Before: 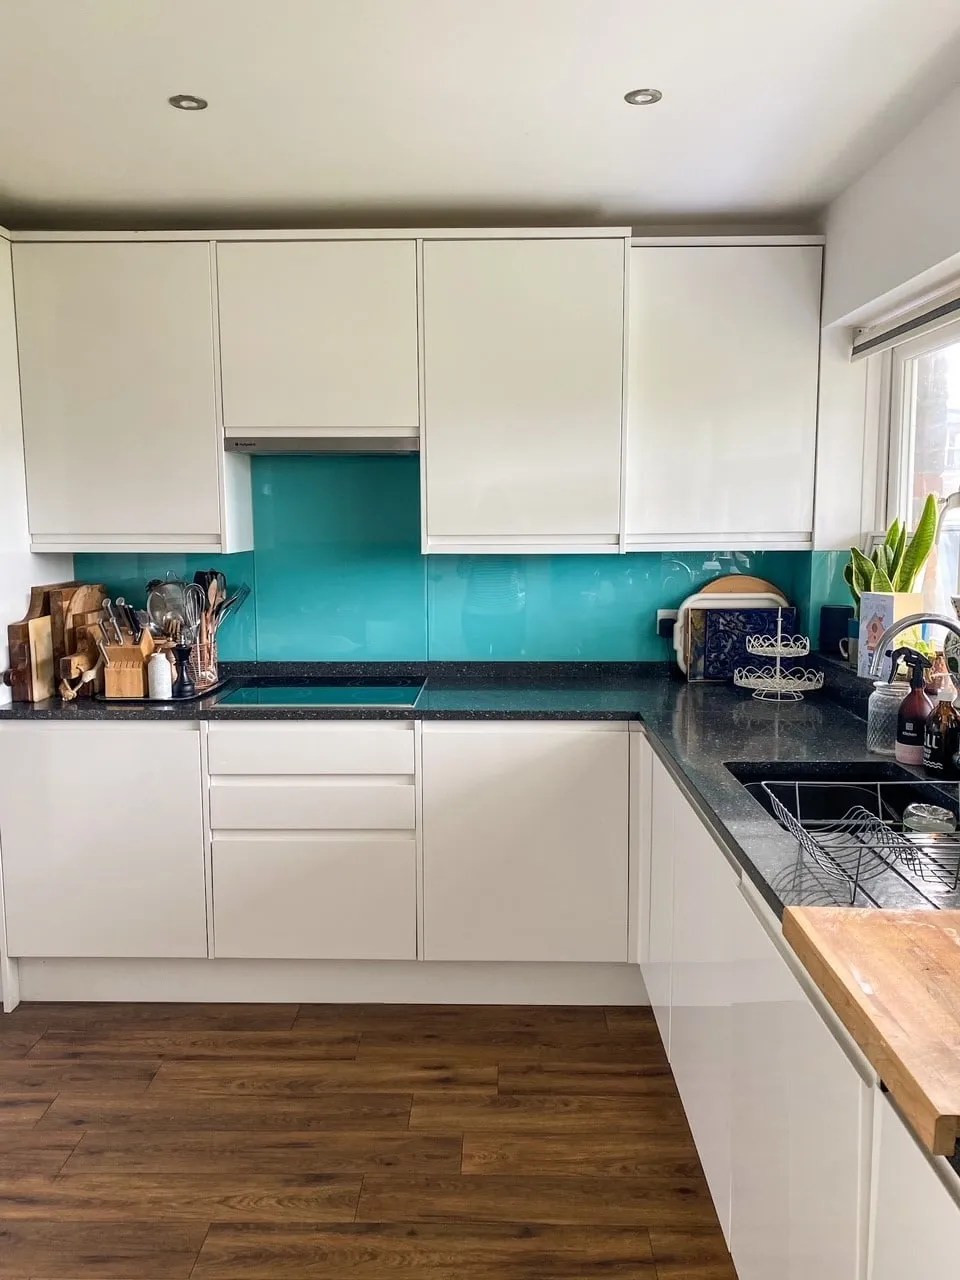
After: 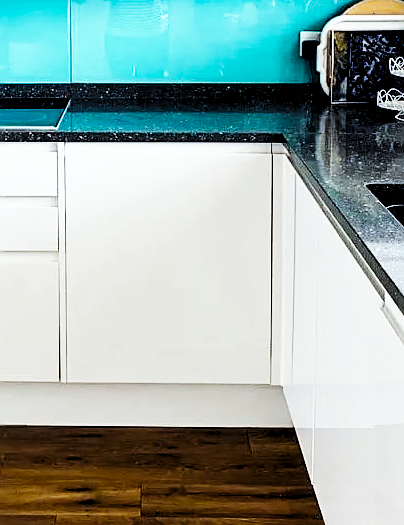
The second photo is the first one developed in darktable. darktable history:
crop: left 37.221%, top 45.169%, right 20.63%, bottom 13.777%
sharpen: on, module defaults
white balance: red 0.925, blue 1.046
base curve: curves: ch0 [(0, 0) (0.007, 0.004) (0.027, 0.03) (0.046, 0.07) (0.207, 0.54) (0.442, 0.872) (0.673, 0.972) (1, 1)], preserve colors none
color balance rgb: perceptual saturation grading › global saturation 25%, global vibrance 10%
tone equalizer: on, module defaults
levels: levels [0.116, 0.574, 1]
